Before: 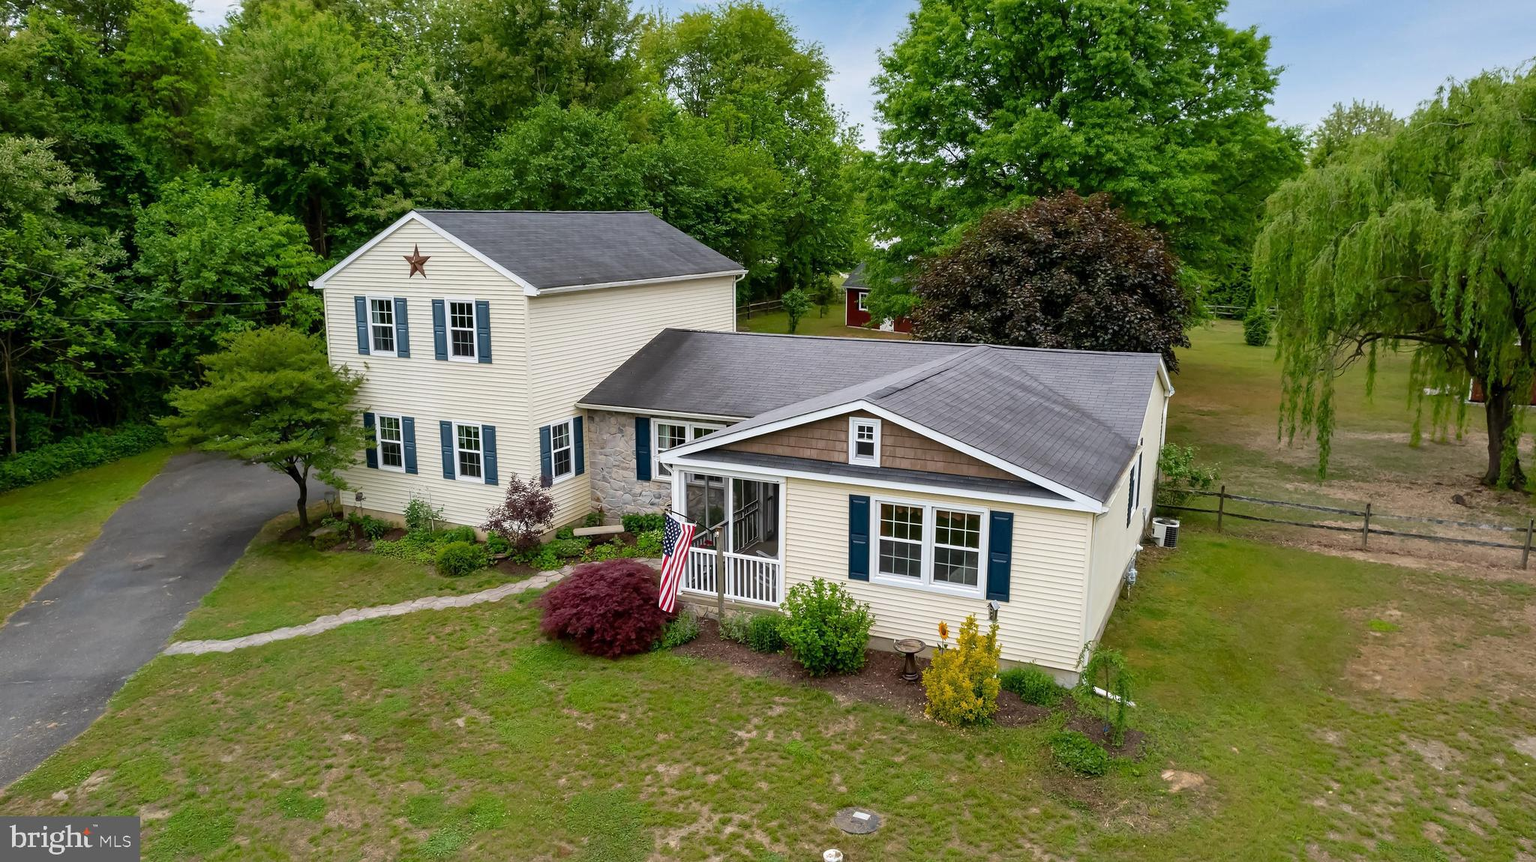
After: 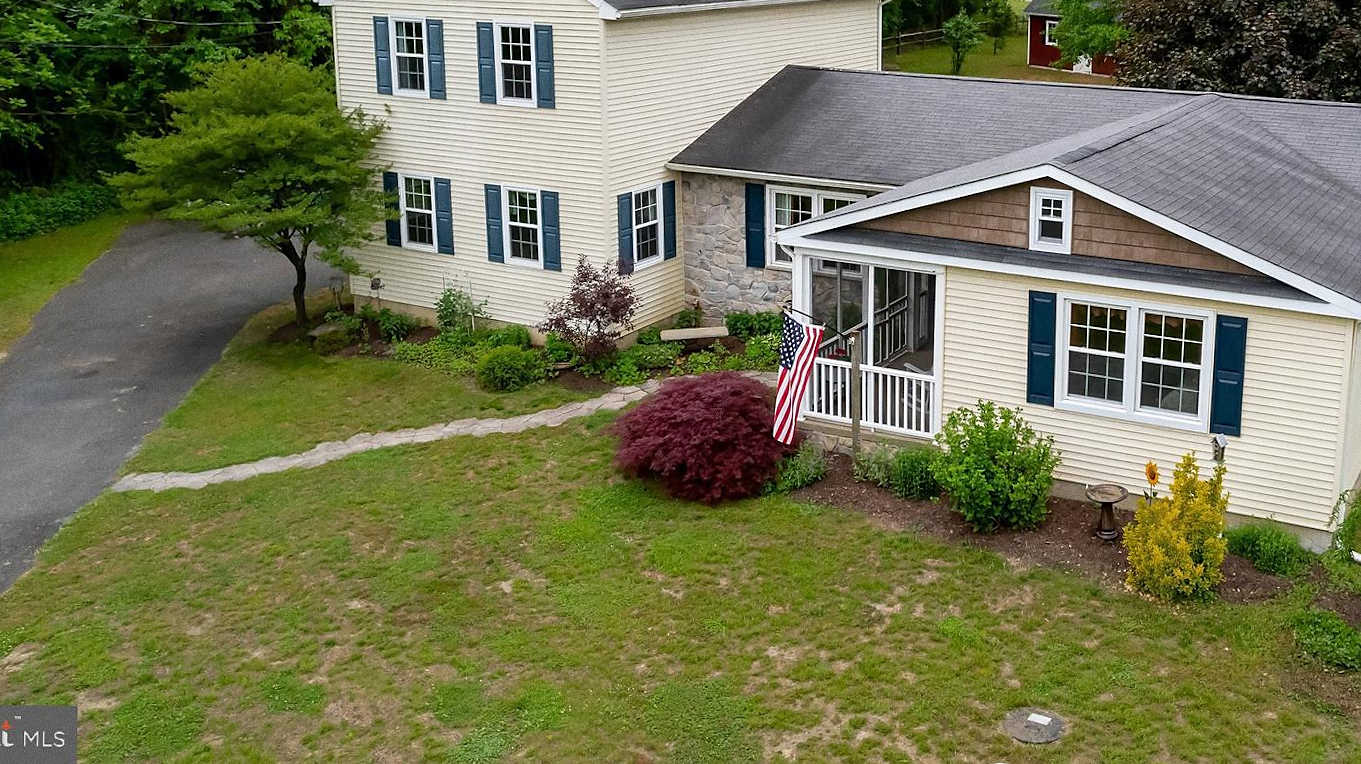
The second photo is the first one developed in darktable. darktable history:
grain: coarseness 0.09 ISO
crop and rotate: angle -0.82°, left 3.85%, top 31.828%, right 27.992%
sharpen: radius 1.458, amount 0.398, threshold 1.271
